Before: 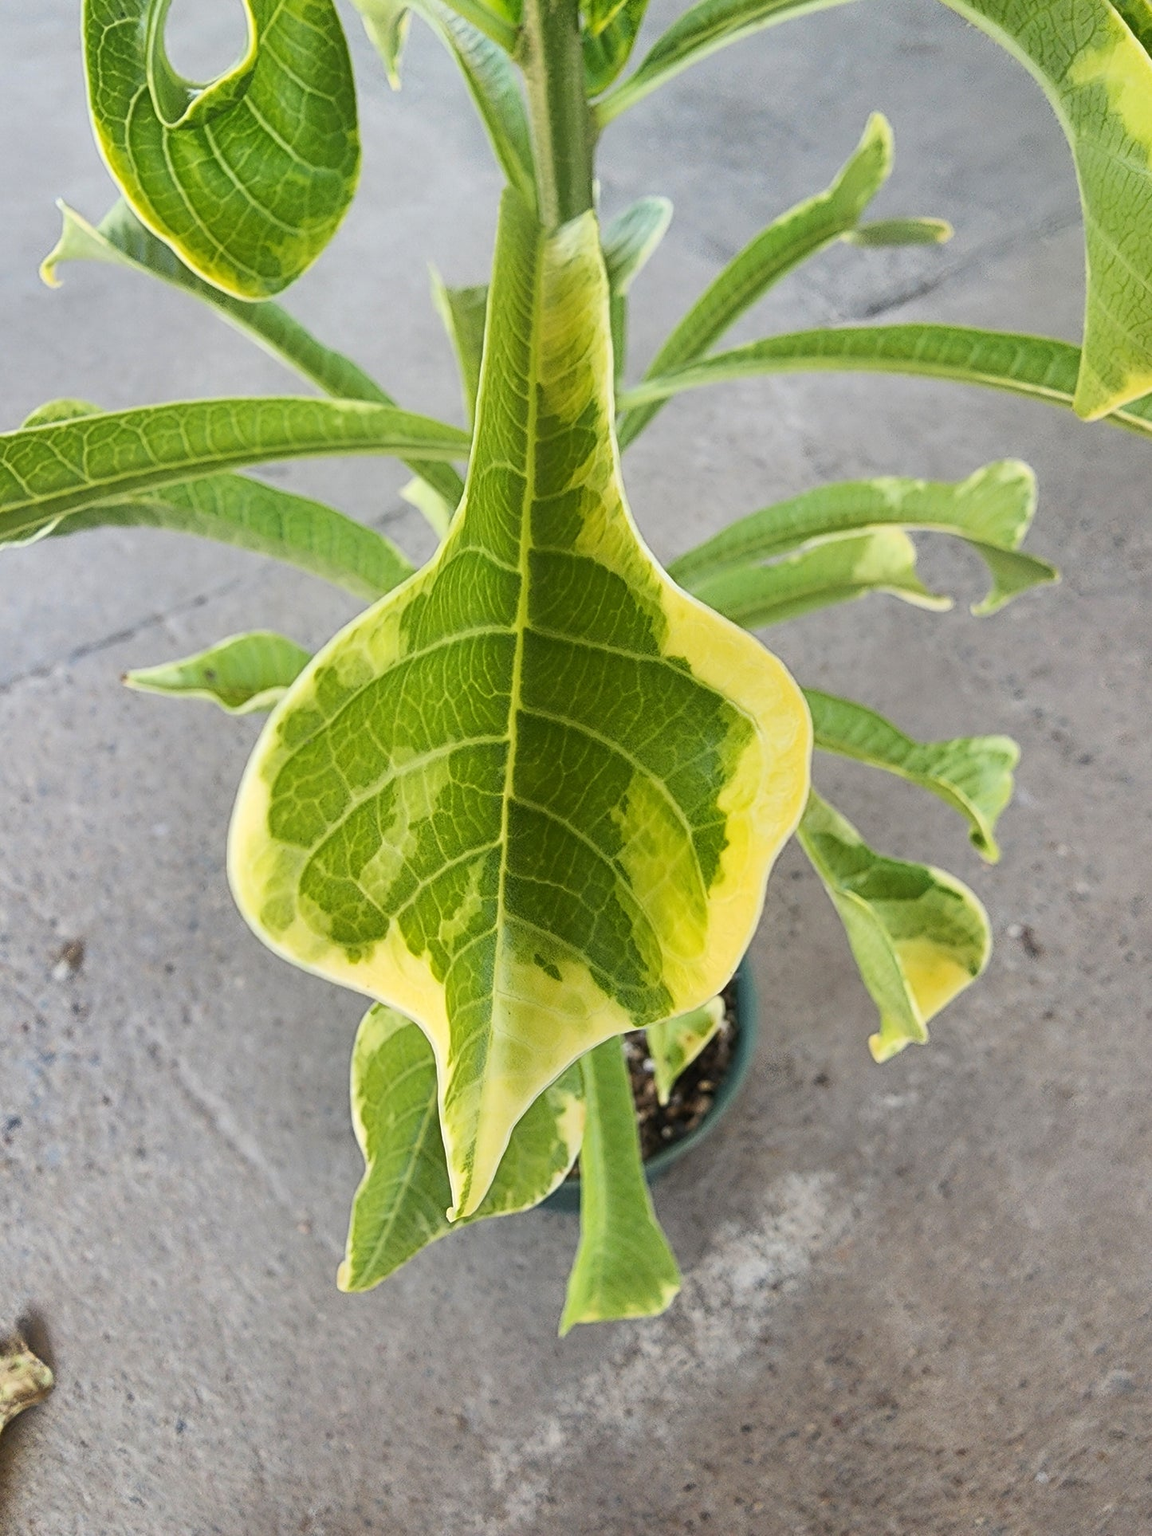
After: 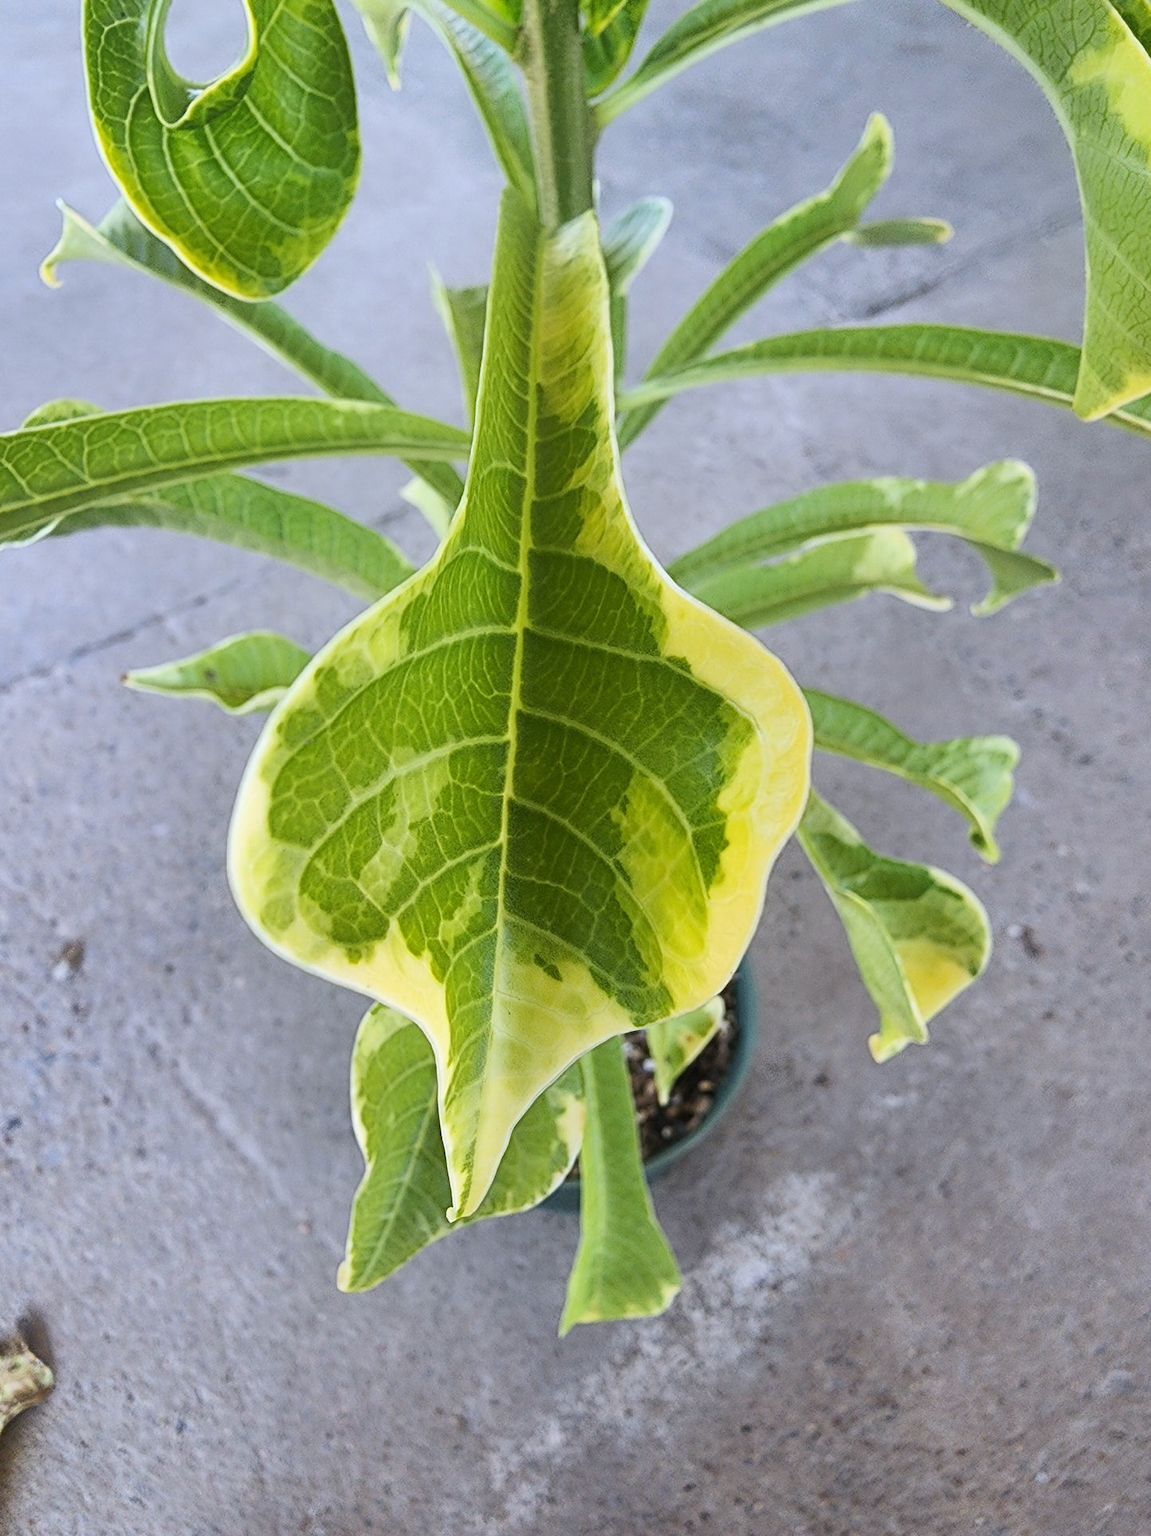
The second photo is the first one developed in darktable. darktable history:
white balance: red 0.967, blue 1.119, emerald 0.756
